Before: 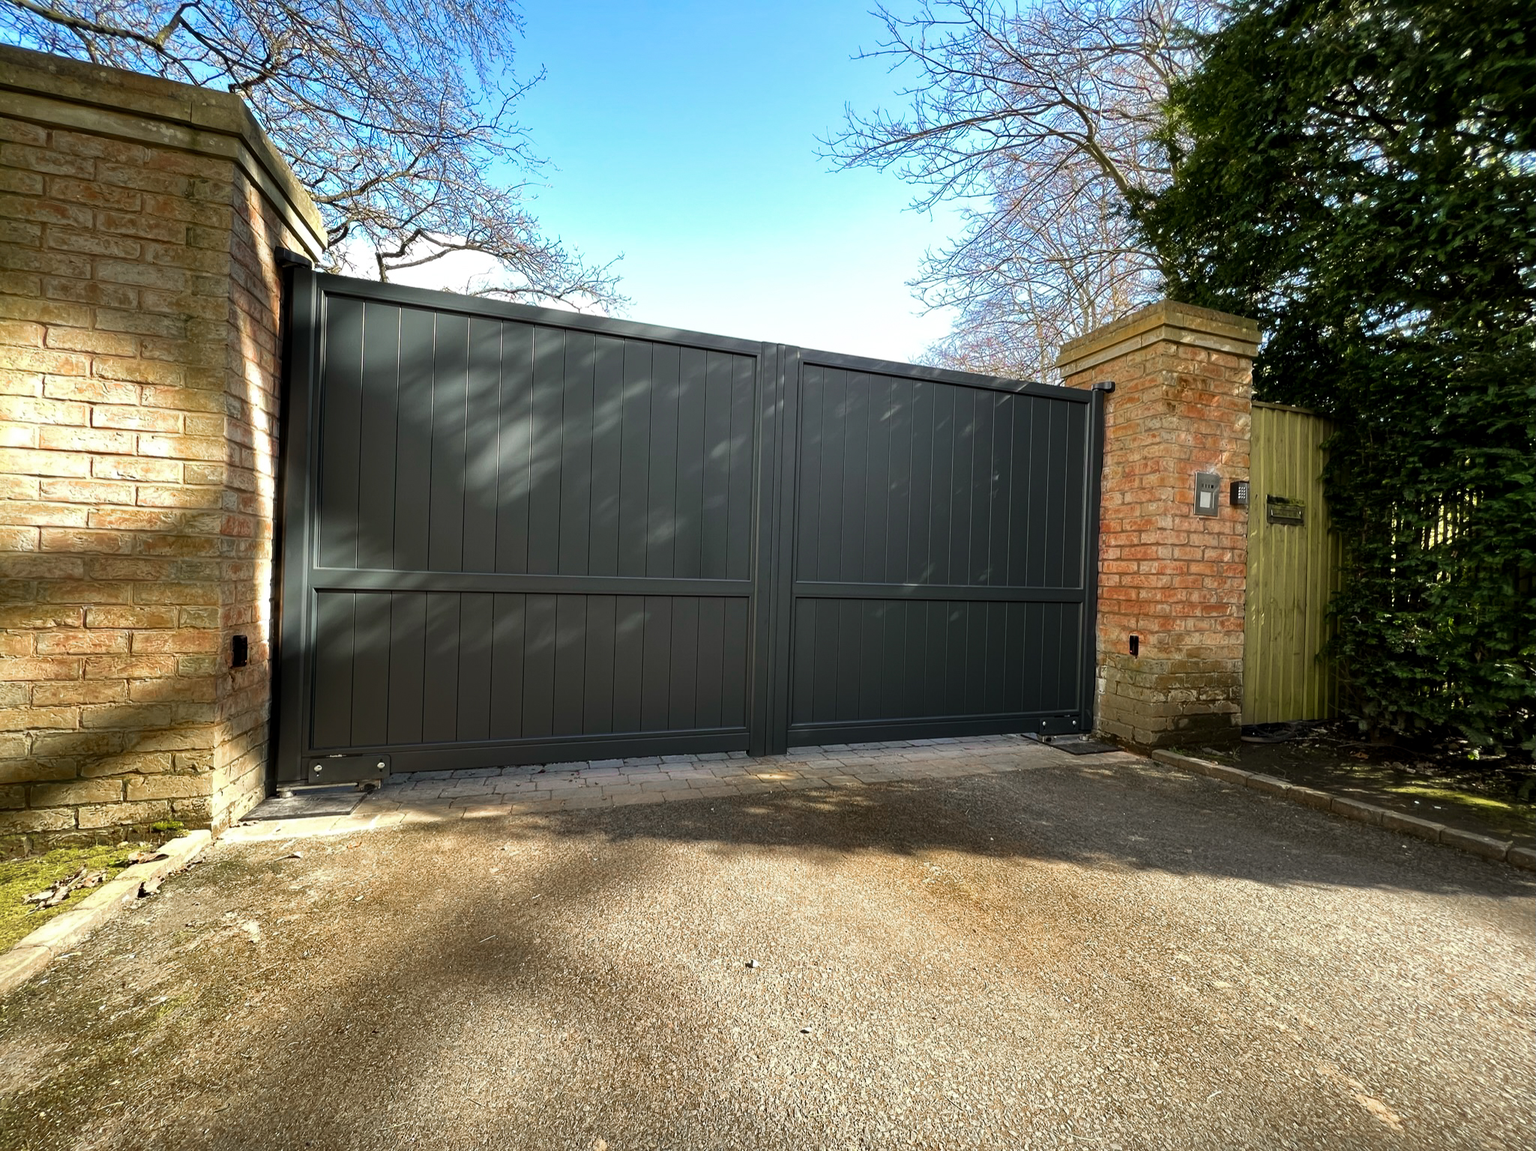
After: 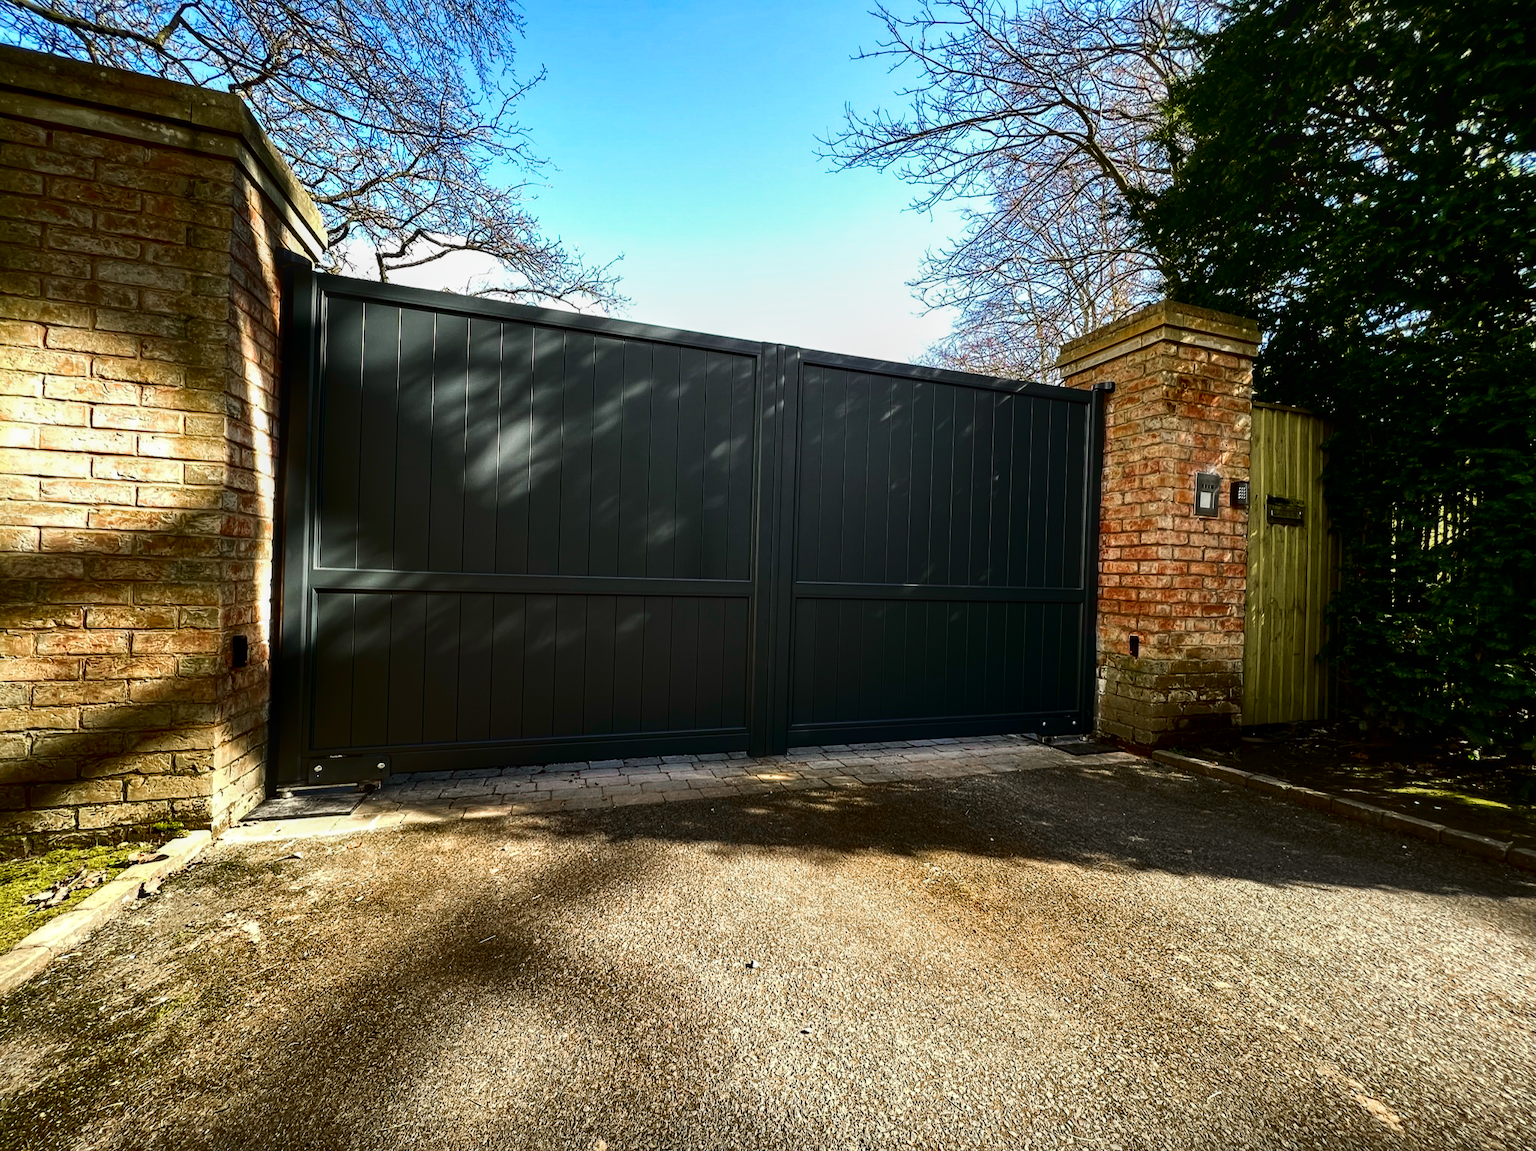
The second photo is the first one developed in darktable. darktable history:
local contrast: on, module defaults
contrast brightness saturation: contrast 0.24, brightness -0.24, saturation 0.14
